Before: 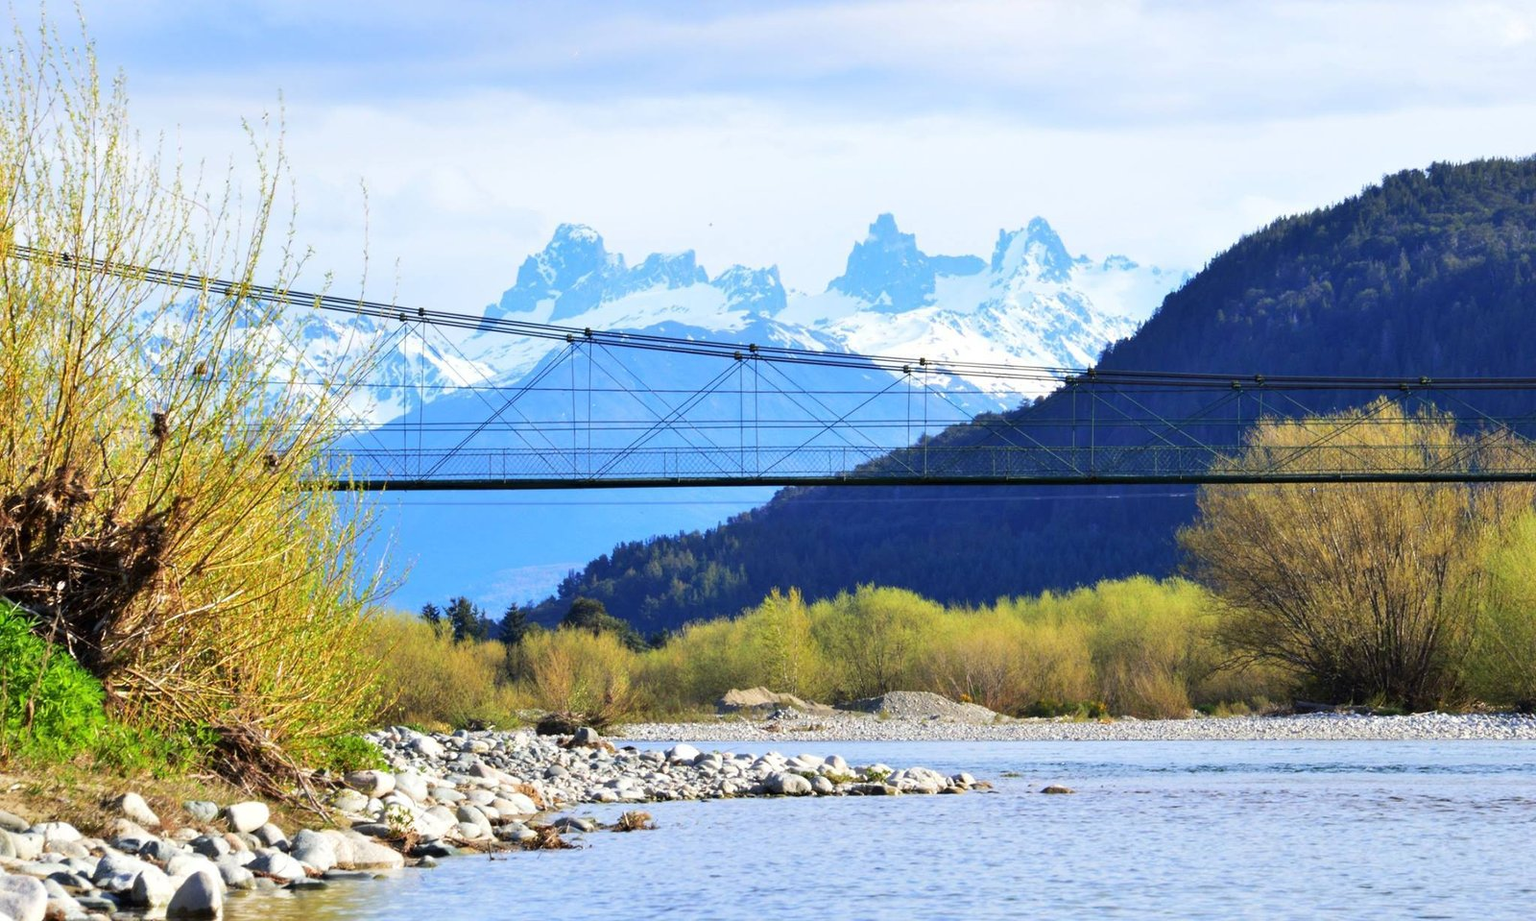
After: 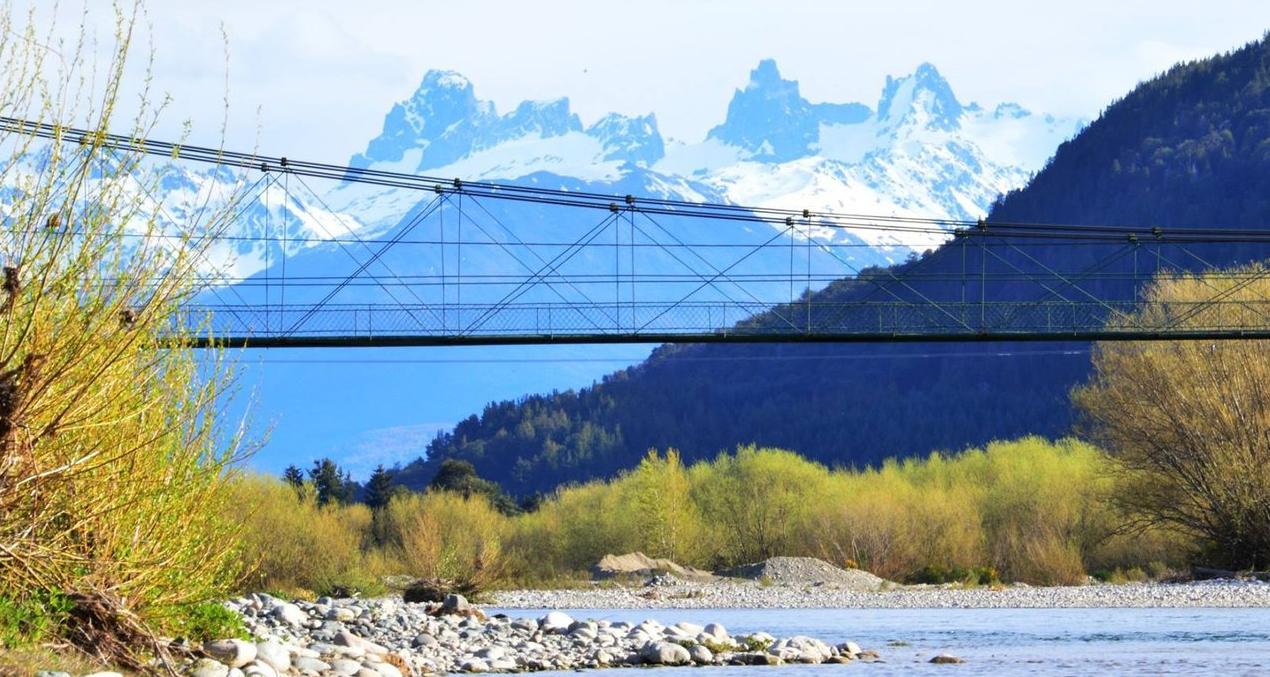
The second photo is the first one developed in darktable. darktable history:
crop: left 9.718%, top 17.045%, right 10.849%, bottom 12.325%
